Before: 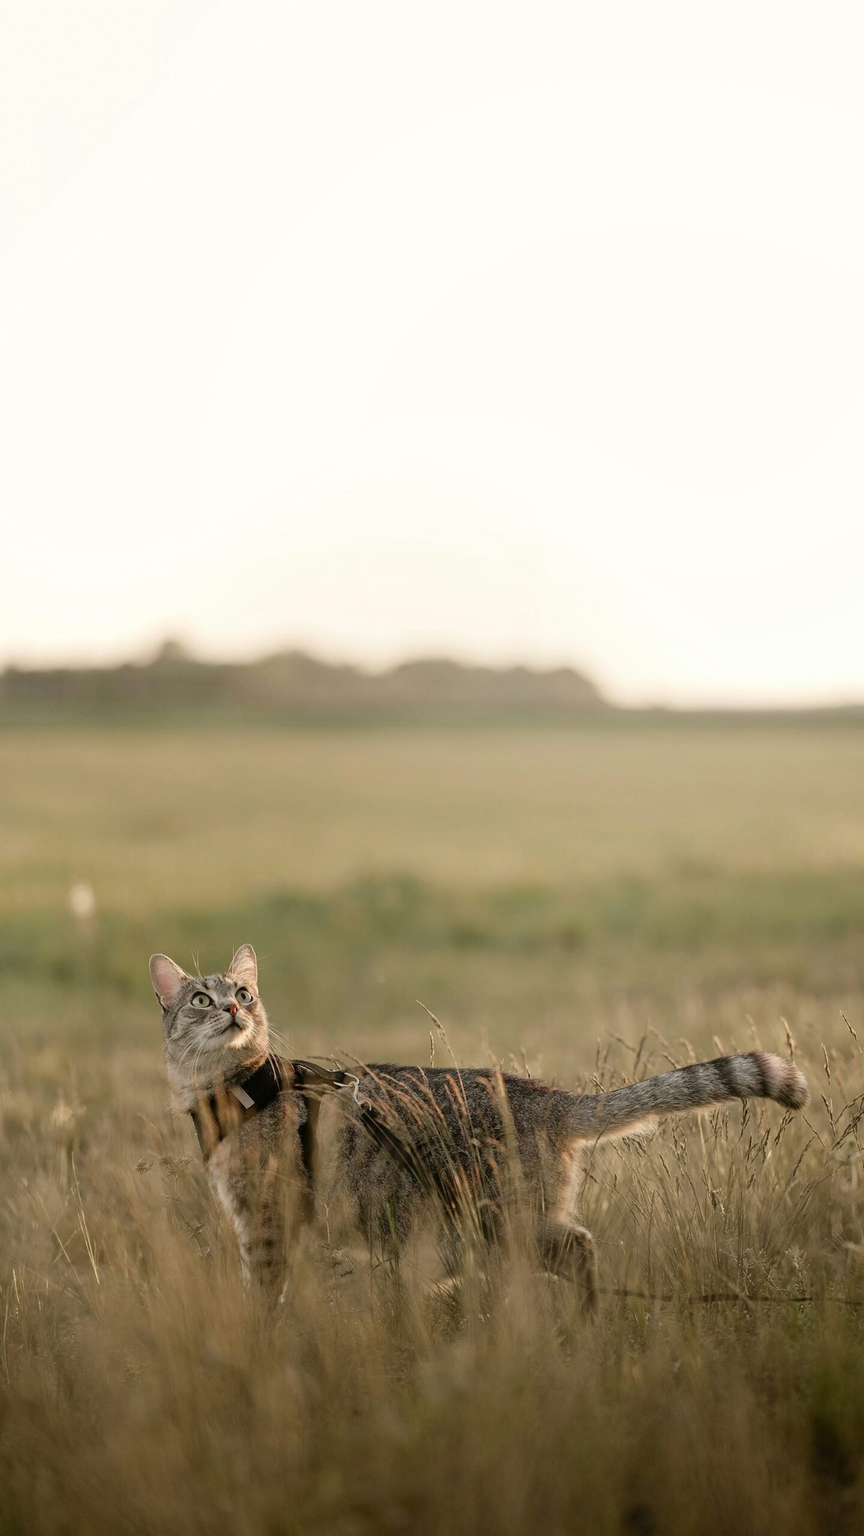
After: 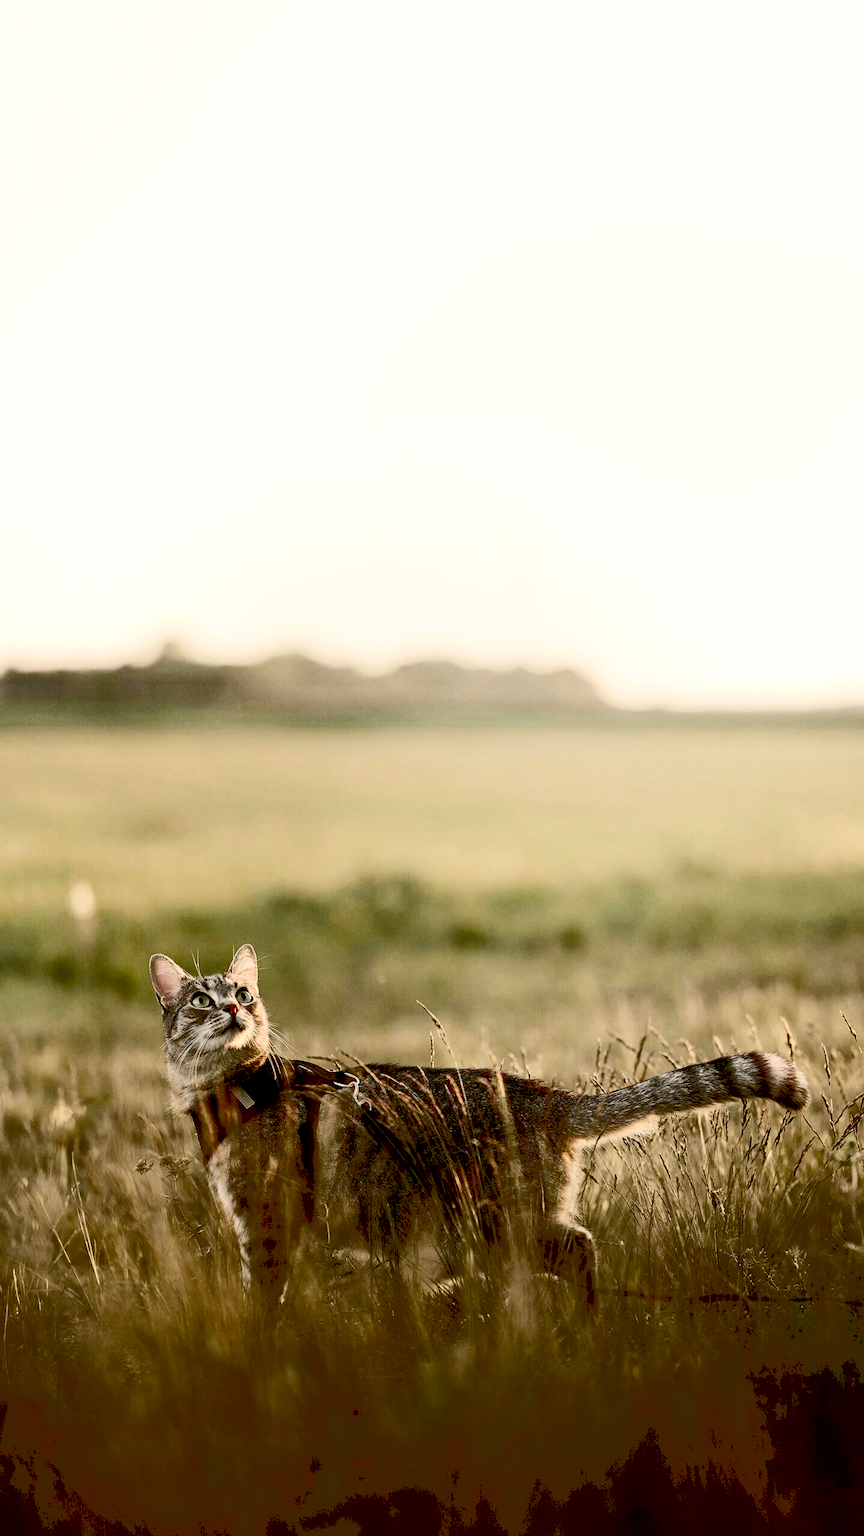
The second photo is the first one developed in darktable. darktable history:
tone curve: curves: ch0 [(0, 0) (0.003, 0.17) (0.011, 0.17) (0.025, 0.17) (0.044, 0.168) (0.069, 0.167) (0.1, 0.173) (0.136, 0.181) (0.177, 0.199) (0.224, 0.226) (0.277, 0.271) (0.335, 0.333) (0.399, 0.419) (0.468, 0.52) (0.543, 0.621) (0.623, 0.716) (0.709, 0.795) (0.801, 0.867) (0.898, 0.914) (1, 1)], color space Lab, independent channels, preserve colors none
exposure: black level correction 0.048, exposure 0.012 EV, compensate exposure bias true, compensate highlight preservation false
contrast brightness saturation: contrast 0.285
